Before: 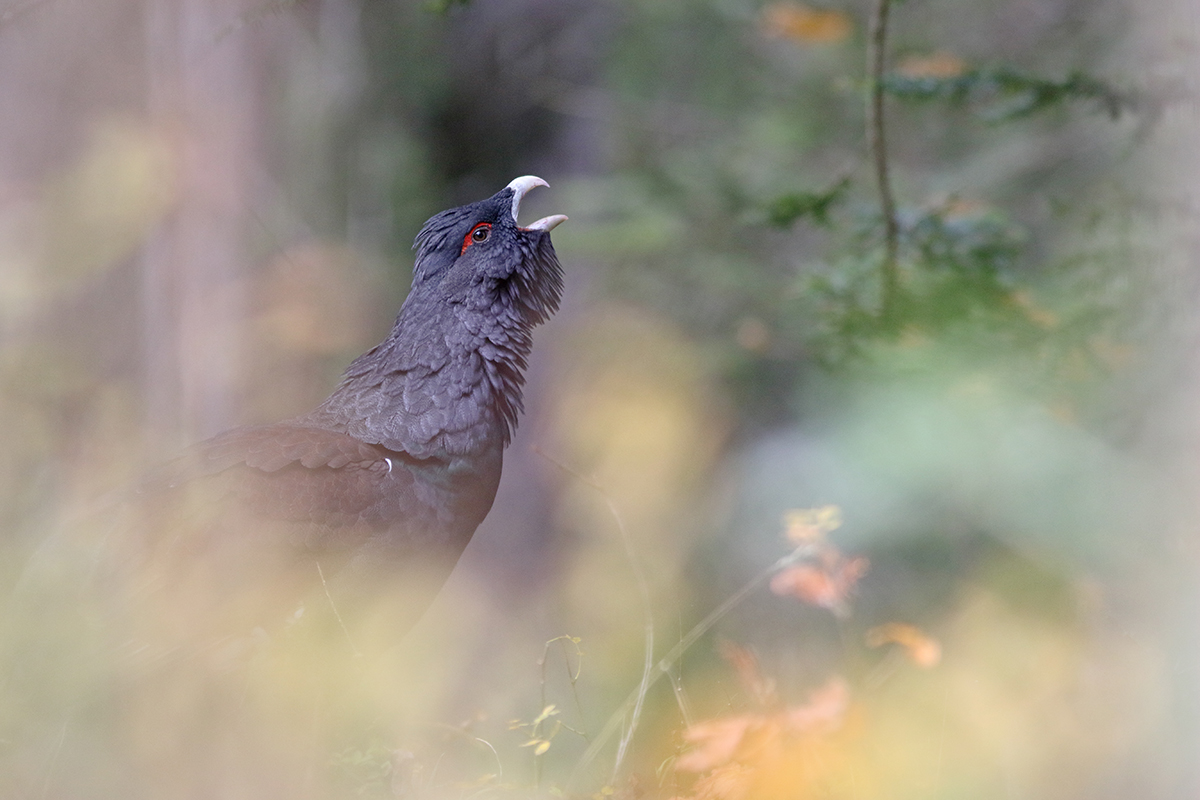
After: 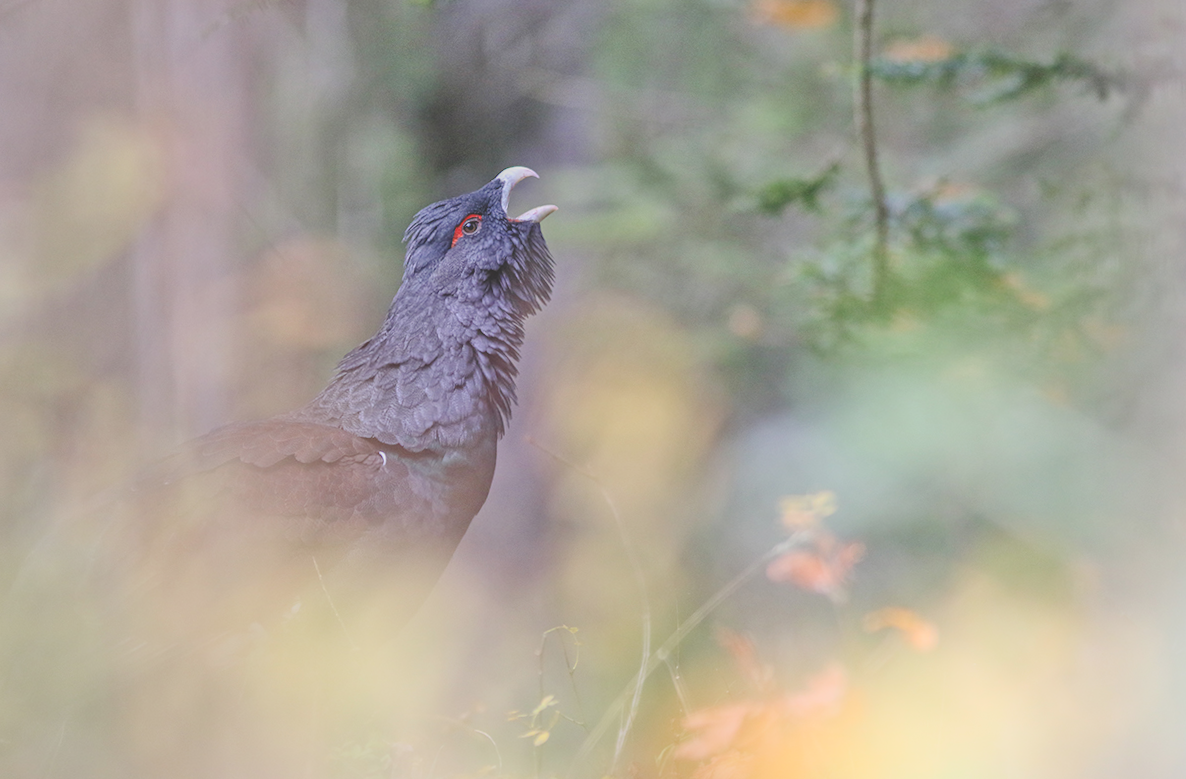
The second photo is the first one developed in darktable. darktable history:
filmic rgb: black relative exposure -7.65 EV, white relative exposure 4.56 EV, hardness 3.61, color science v6 (2022)
rotate and perspective: rotation -1°, crop left 0.011, crop right 0.989, crop top 0.025, crop bottom 0.975
bloom: on, module defaults
exposure: black level correction -0.023, exposure -0.039 EV, compensate highlight preservation false
local contrast: highlights 0%, shadows 0%, detail 133%
tone equalizer: -7 EV 0.15 EV, -6 EV 0.6 EV, -5 EV 1.15 EV, -4 EV 1.33 EV, -3 EV 1.15 EV, -2 EV 0.6 EV, -1 EV 0.15 EV, mask exposure compensation -0.5 EV
